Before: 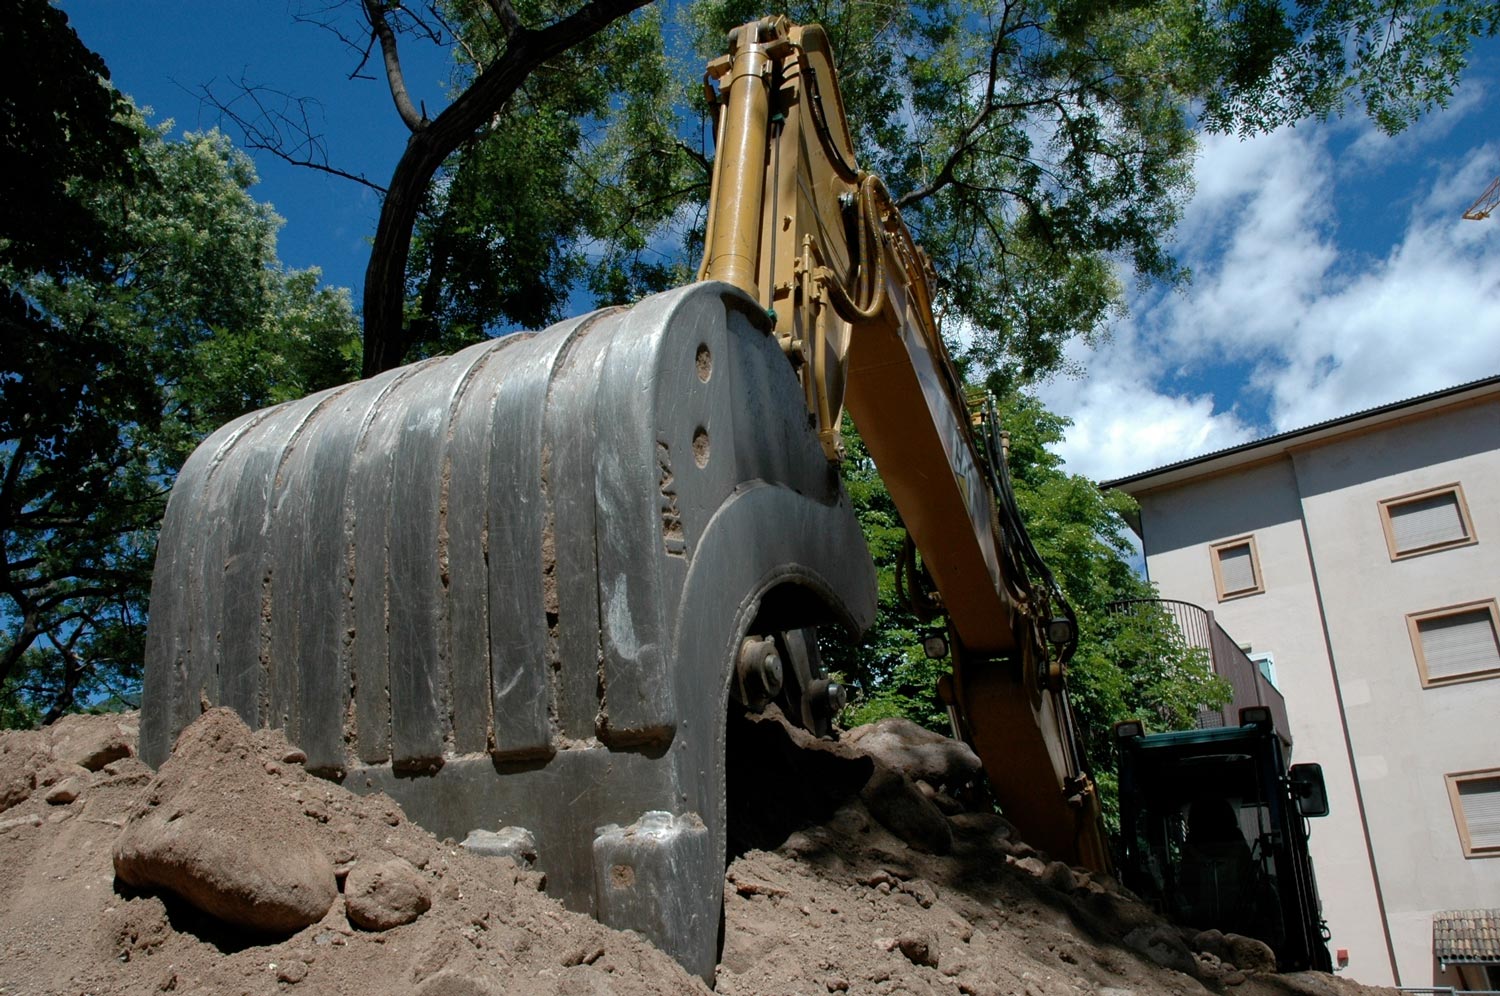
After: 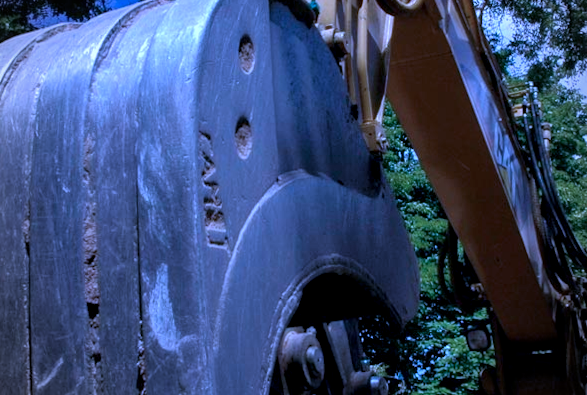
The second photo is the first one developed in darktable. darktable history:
rotate and perspective: rotation 0.226°, lens shift (vertical) -0.042, crop left 0.023, crop right 0.982, crop top 0.006, crop bottom 0.994
crop: left 30%, top 30%, right 30%, bottom 30%
color calibration: output R [1.063, -0.012, -0.003, 0], output B [-0.079, 0.047, 1, 0], illuminant custom, x 0.46, y 0.43, temperature 2642.66 K
local contrast: on, module defaults
vignetting: unbound false
